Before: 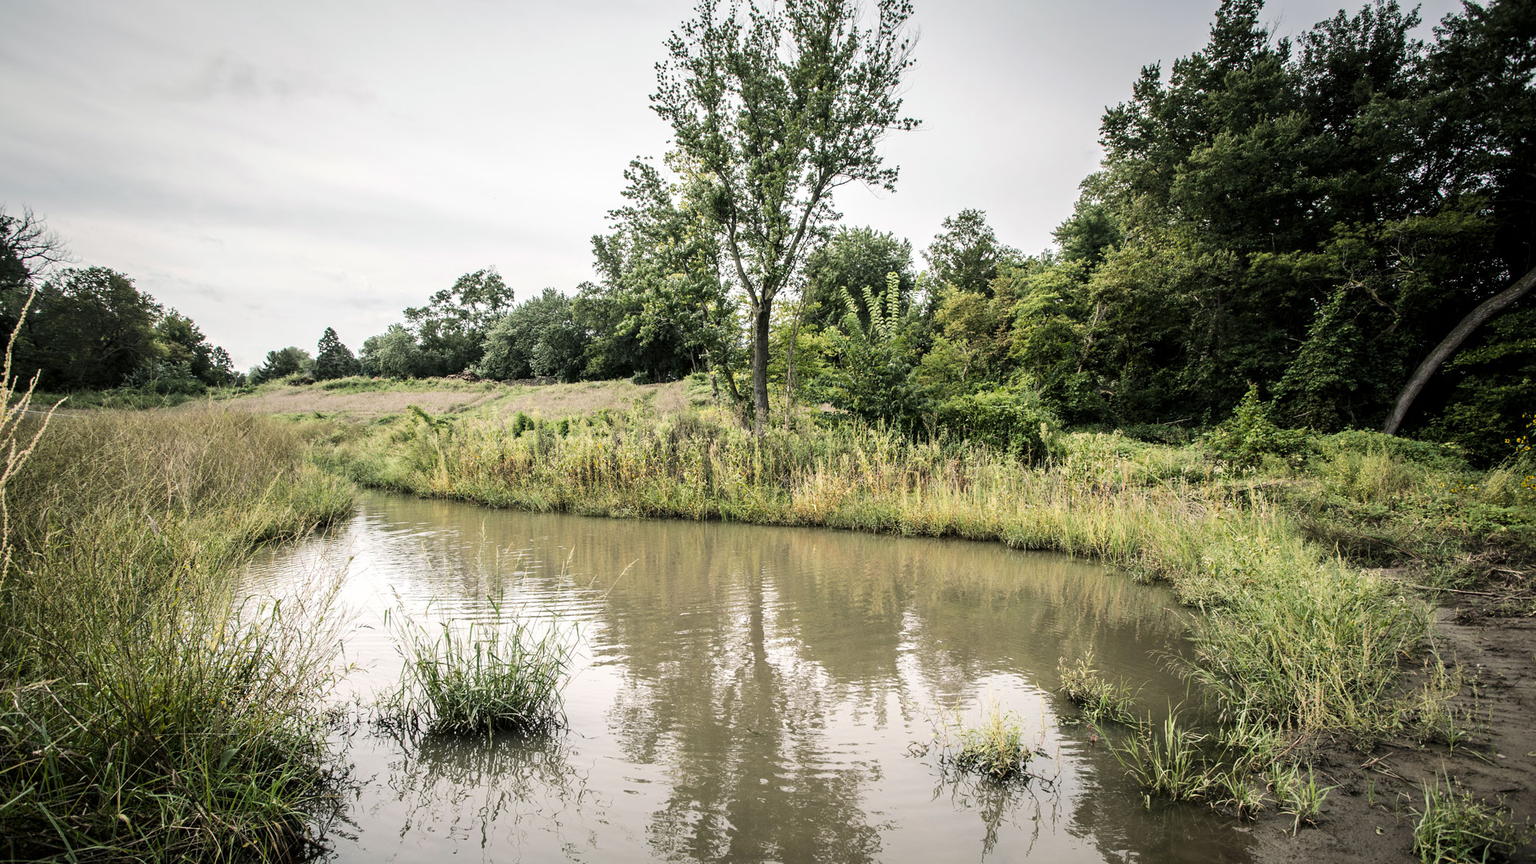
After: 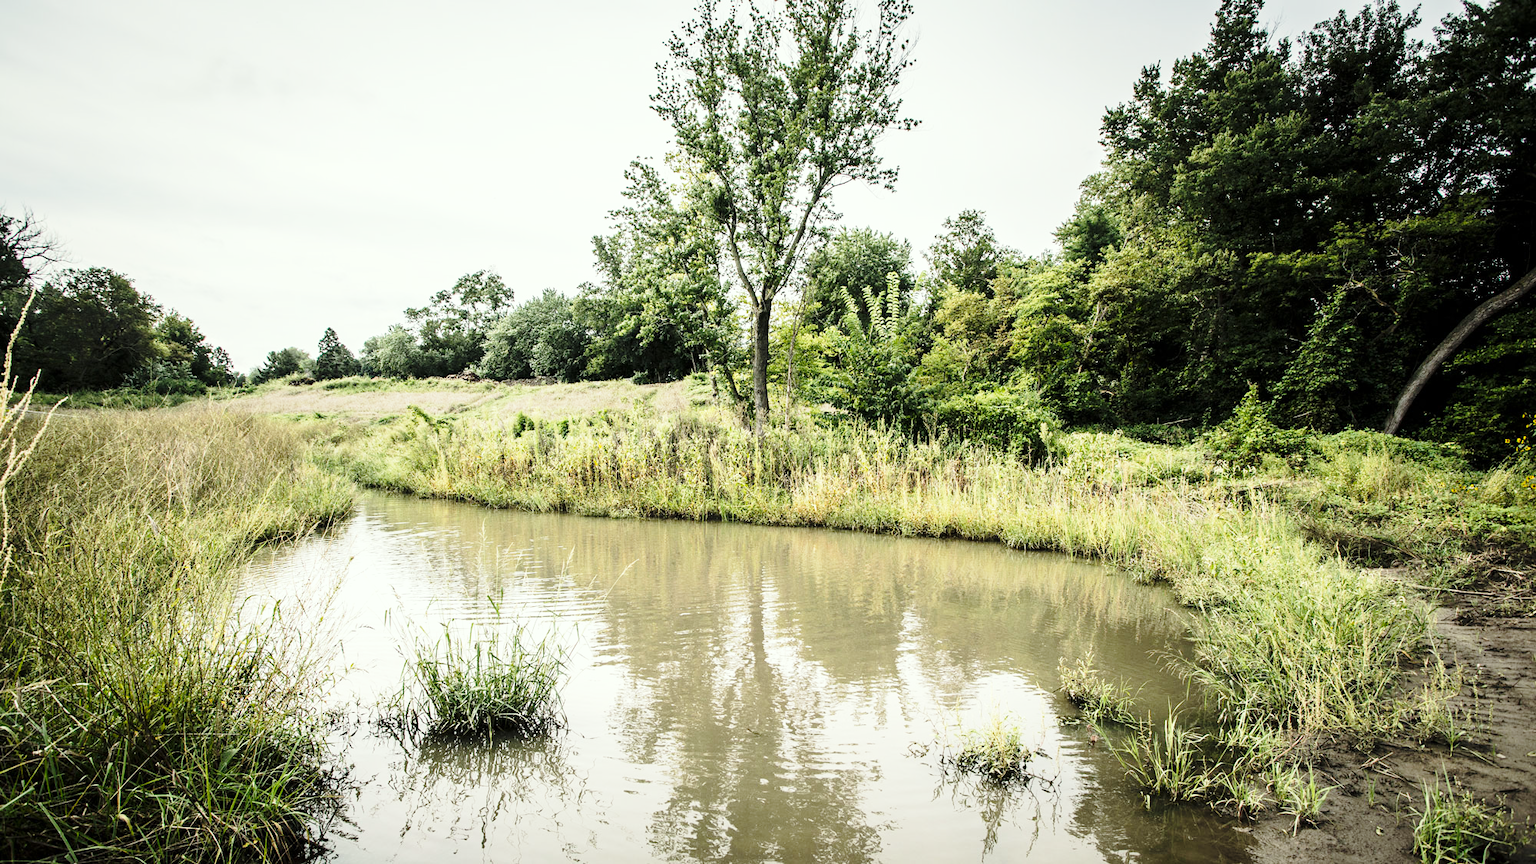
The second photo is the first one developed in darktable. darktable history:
base curve: curves: ch0 [(0, 0) (0.028, 0.03) (0.121, 0.232) (0.46, 0.748) (0.859, 0.968) (1, 1)], preserve colors none
color correction: highlights a* -2.68, highlights b* 2.57
